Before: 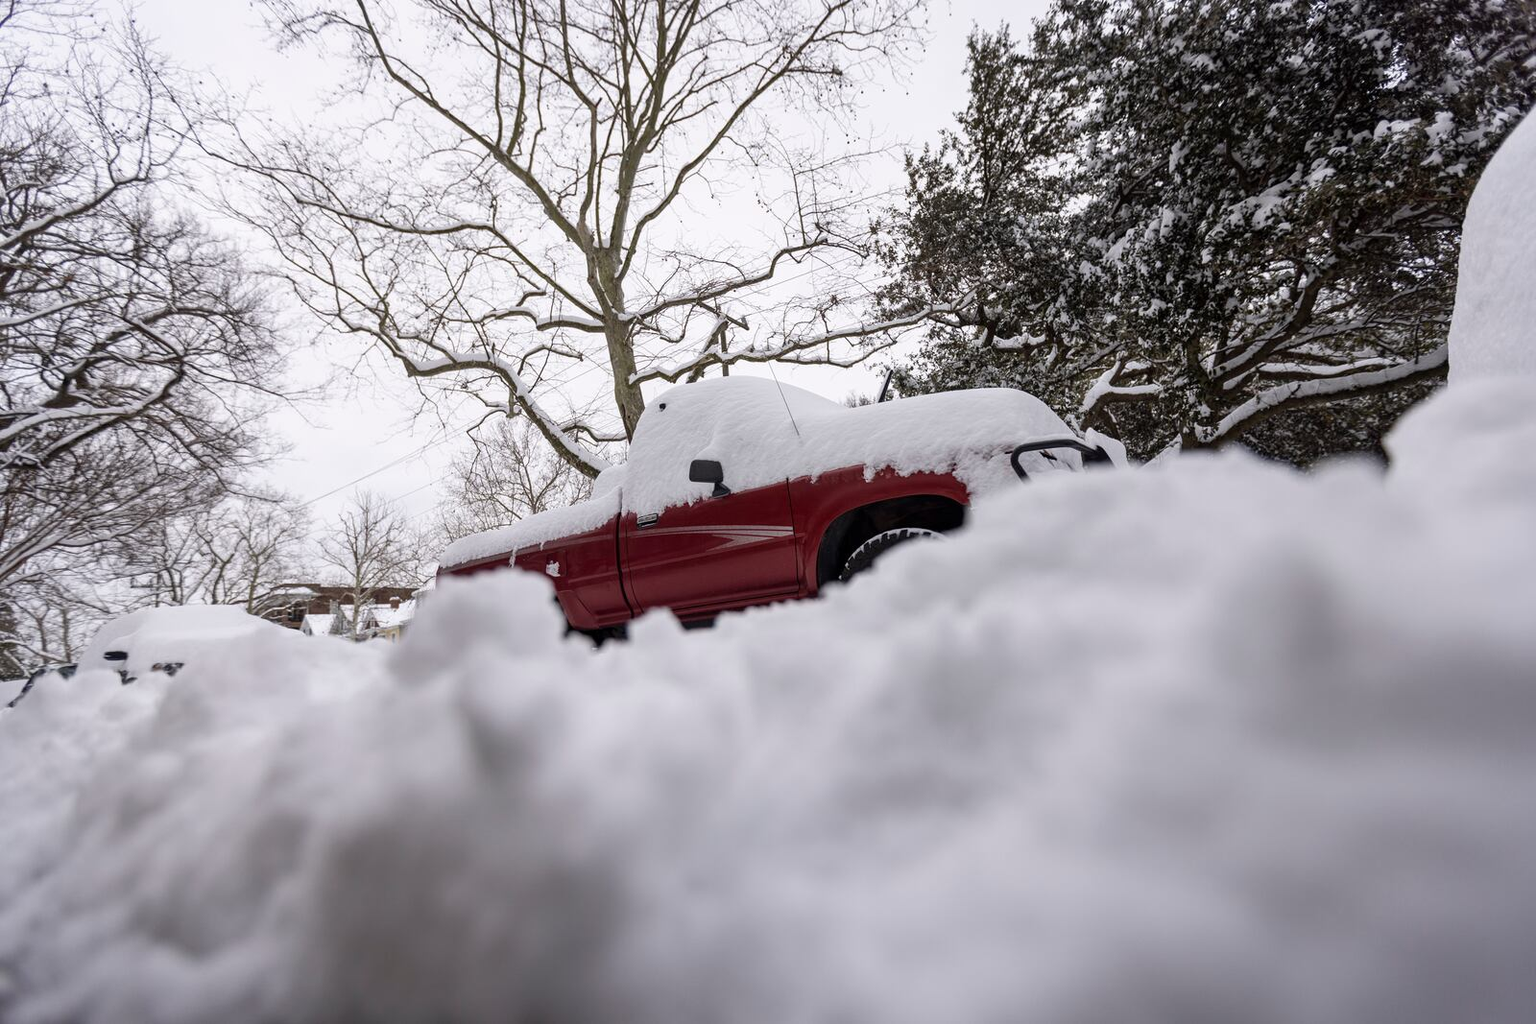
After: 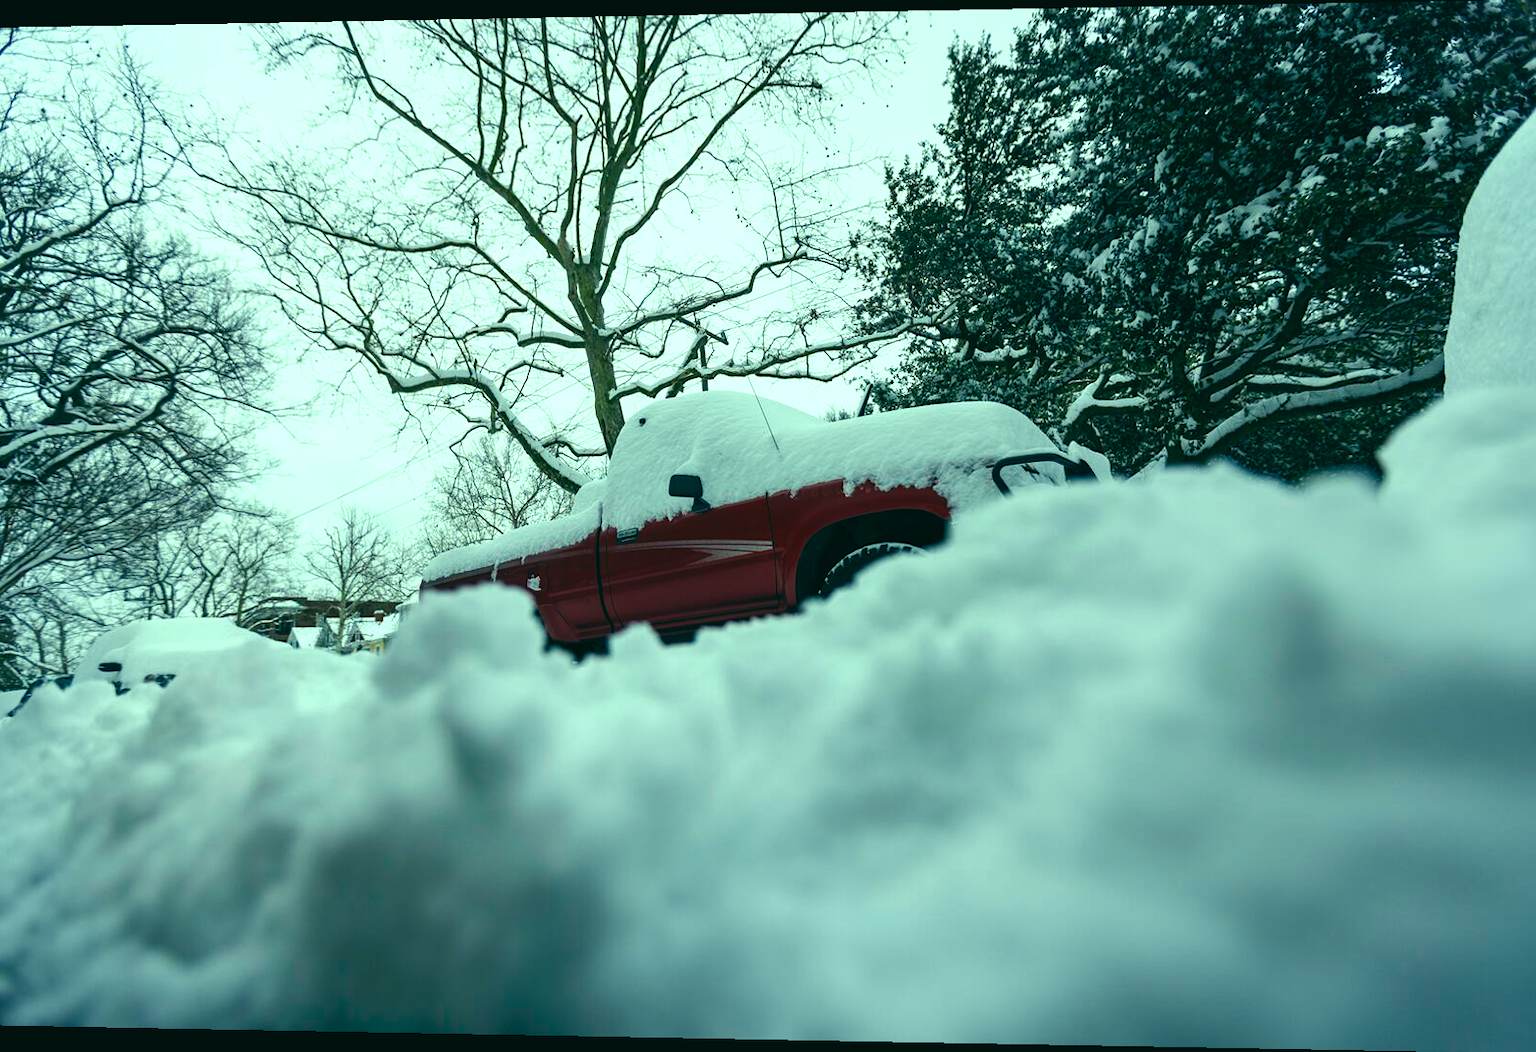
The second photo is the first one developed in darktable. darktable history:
color zones: curves: ch0 [(0, 0.613) (0.01, 0.613) (0.245, 0.448) (0.498, 0.529) (0.642, 0.665) (0.879, 0.777) (0.99, 0.613)]; ch1 [(0, 0) (0.143, 0) (0.286, 0) (0.429, 0) (0.571, 0) (0.714, 0) (0.857, 0)], mix -138.01%
exposure: black level correction -0.015, exposure -0.5 EV, compensate highlight preservation false
color balance rgb: shadows lift › luminance -7.7%, shadows lift › chroma 2.13%, shadows lift › hue 165.27°, power › luminance -7.77%, power › chroma 1.1%, power › hue 215.88°, highlights gain › luminance 15.15%, highlights gain › chroma 7%, highlights gain › hue 125.57°, global offset › luminance -0.33%, global offset › chroma 0.11%, global offset › hue 165.27°, perceptual saturation grading › global saturation 24.42%, perceptual saturation grading › highlights -24.42%, perceptual saturation grading › mid-tones 24.42%, perceptual saturation grading › shadows 40%, perceptual brilliance grading › global brilliance -5%, perceptual brilliance grading › highlights 24.42%, perceptual brilliance grading › mid-tones 7%, perceptual brilliance grading › shadows -5%
rotate and perspective: lens shift (horizontal) -0.055, automatic cropping off
